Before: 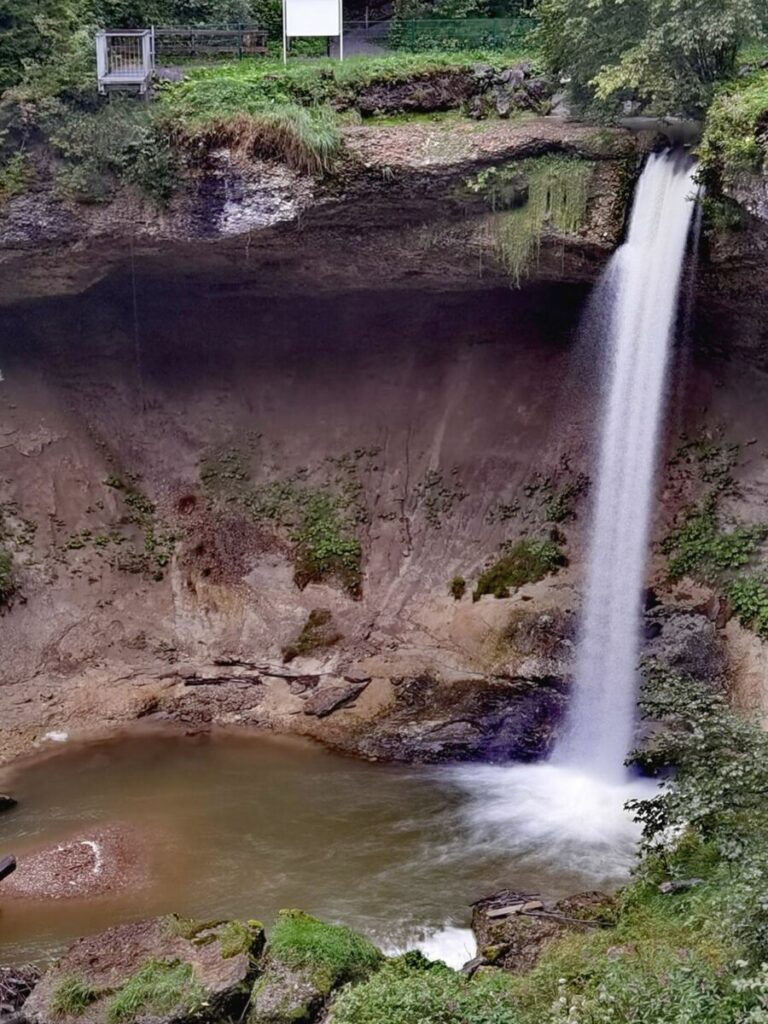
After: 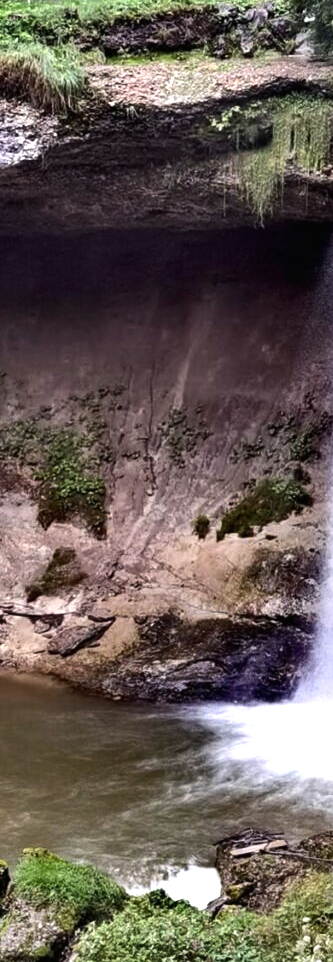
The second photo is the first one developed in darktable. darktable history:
crop: left 33.452%, top 6.025%, right 23.155%
tone equalizer: -8 EV -1.08 EV, -7 EV -1.01 EV, -6 EV -0.867 EV, -5 EV -0.578 EV, -3 EV 0.578 EV, -2 EV 0.867 EV, -1 EV 1.01 EV, +0 EV 1.08 EV, edges refinement/feathering 500, mask exposure compensation -1.57 EV, preserve details no
